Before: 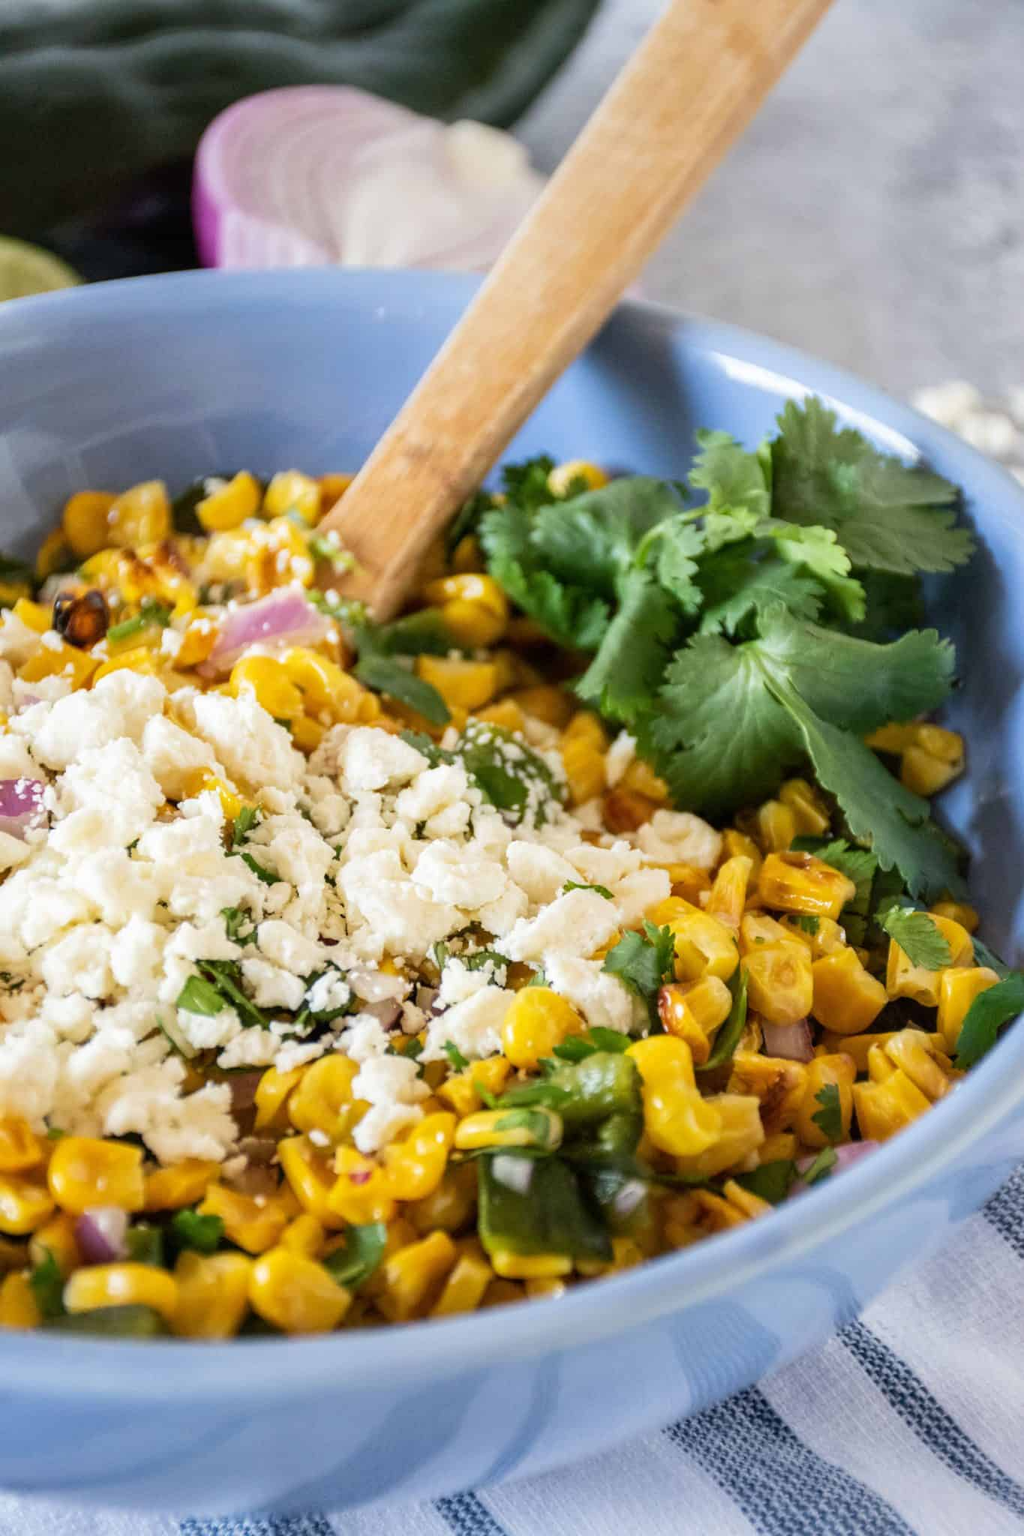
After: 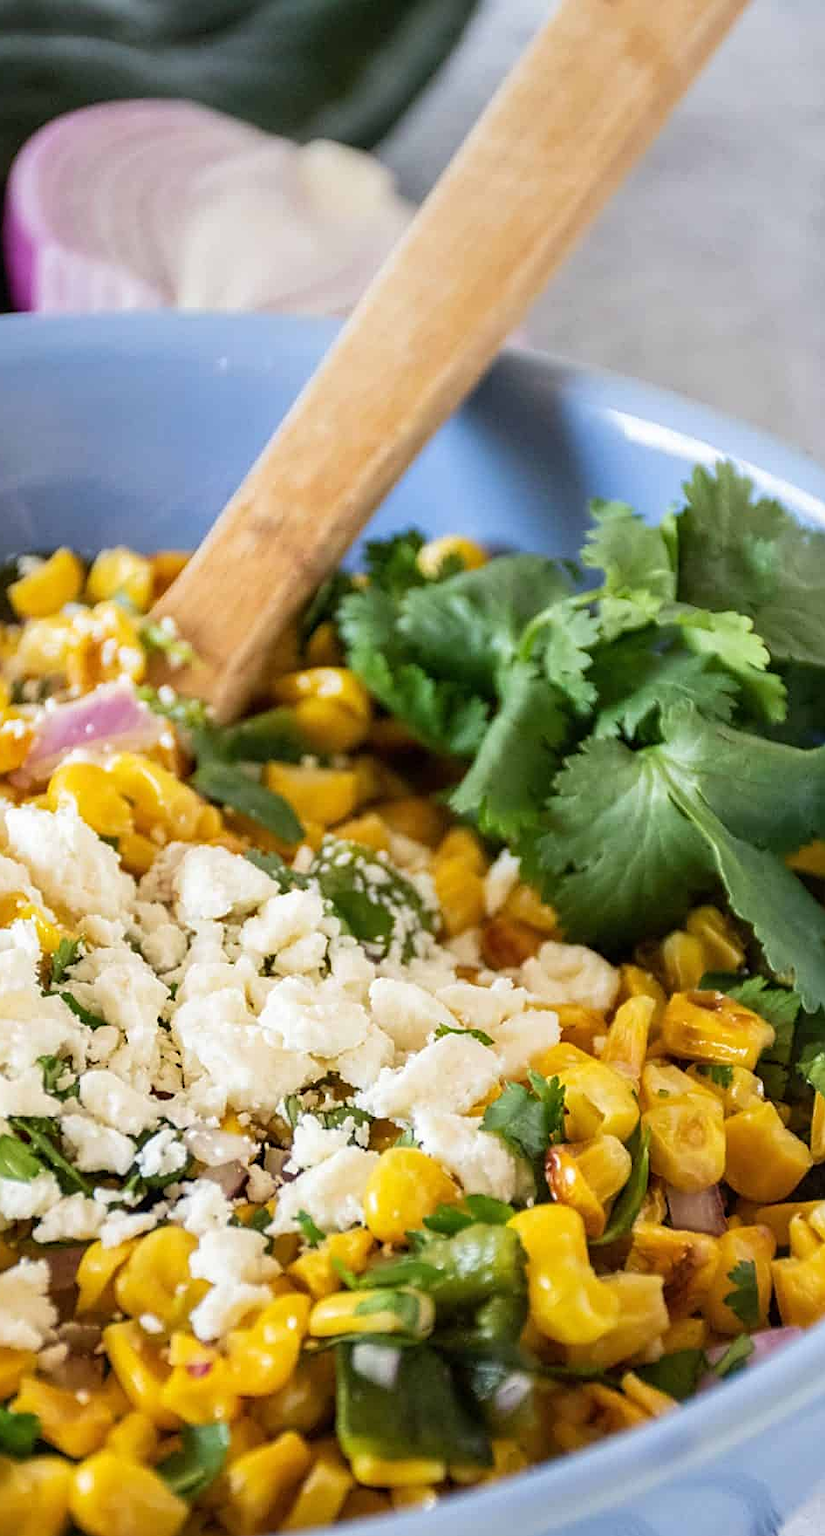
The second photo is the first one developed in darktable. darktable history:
white balance: emerald 1
sharpen: on, module defaults
crop: left 18.479%, right 12.2%, bottom 13.971%
